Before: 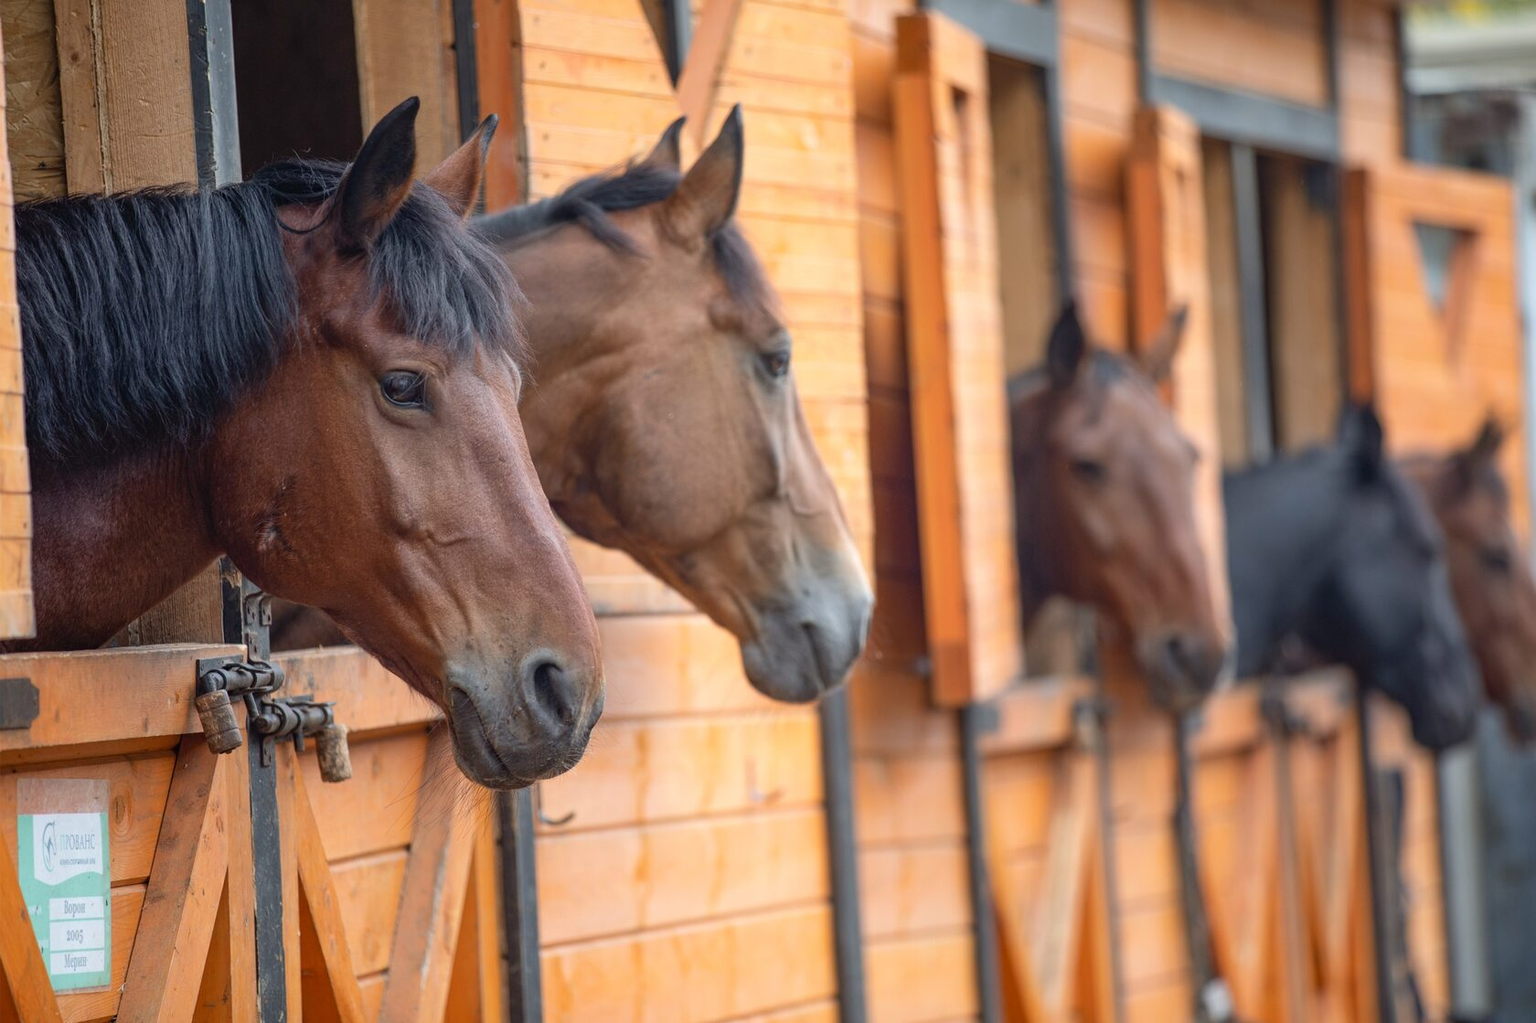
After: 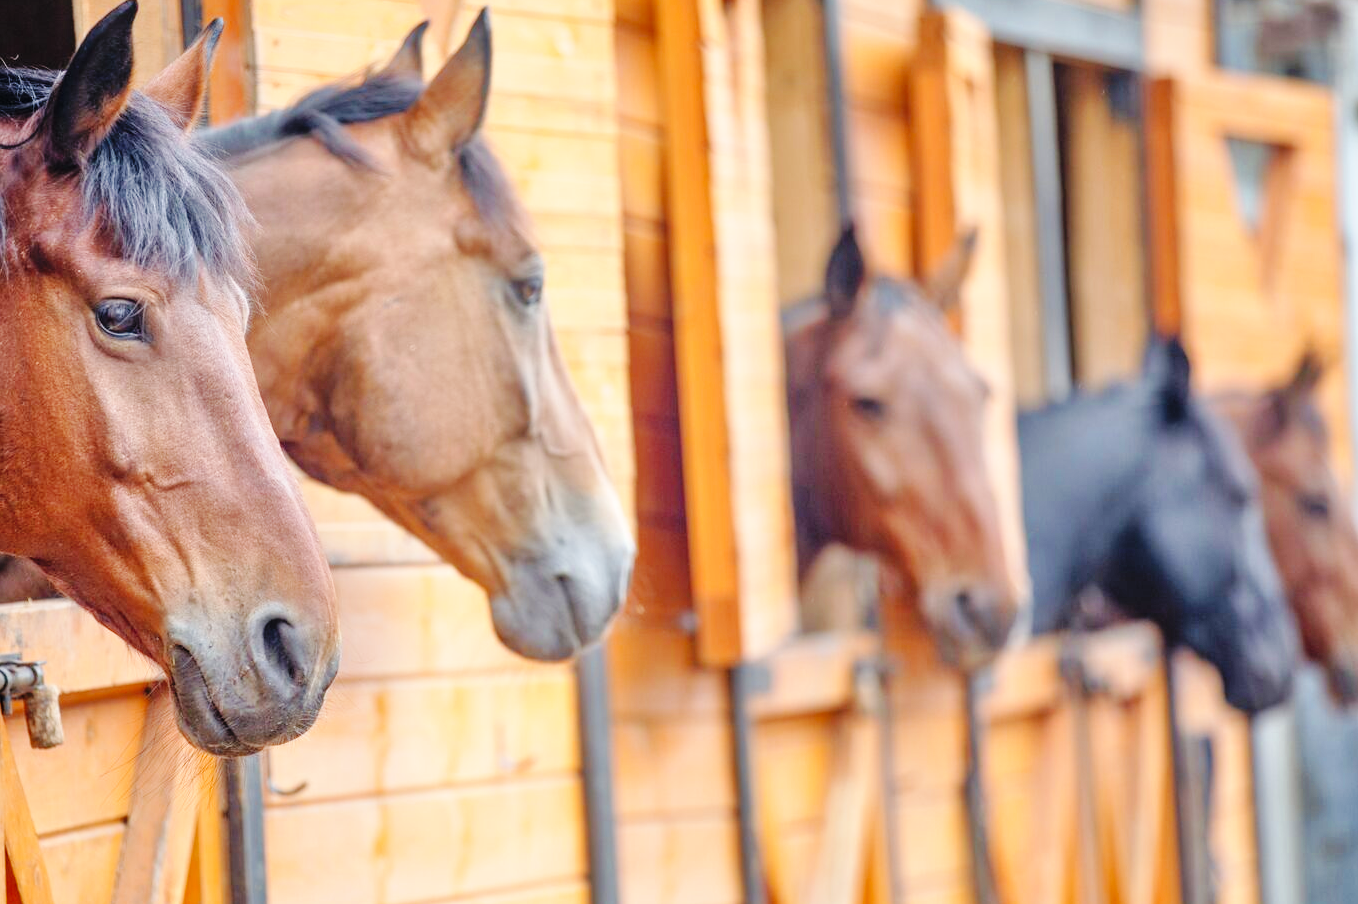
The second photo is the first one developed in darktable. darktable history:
base curve: curves: ch0 [(0, 0) (0.036, 0.025) (0.121, 0.166) (0.206, 0.329) (0.605, 0.79) (1, 1)], preserve colors none
crop: left 19.159%, top 9.58%, bottom 9.58%
color zones: curves: ch0 [(0.25, 0.5) (0.463, 0.627) (0.484, 0.637) (0.75, 0.5)]
tone equalizer: -7 EV 0.15 EV, -6 EV 0.6 EV, -5 EV 1.15 EV, -4 EV 1.33 EV, -3 EV 1.15 EV, -2 EV 0.6 EV, -1 EV 0.15 EV, mask exposure compensation -0.5 EV
